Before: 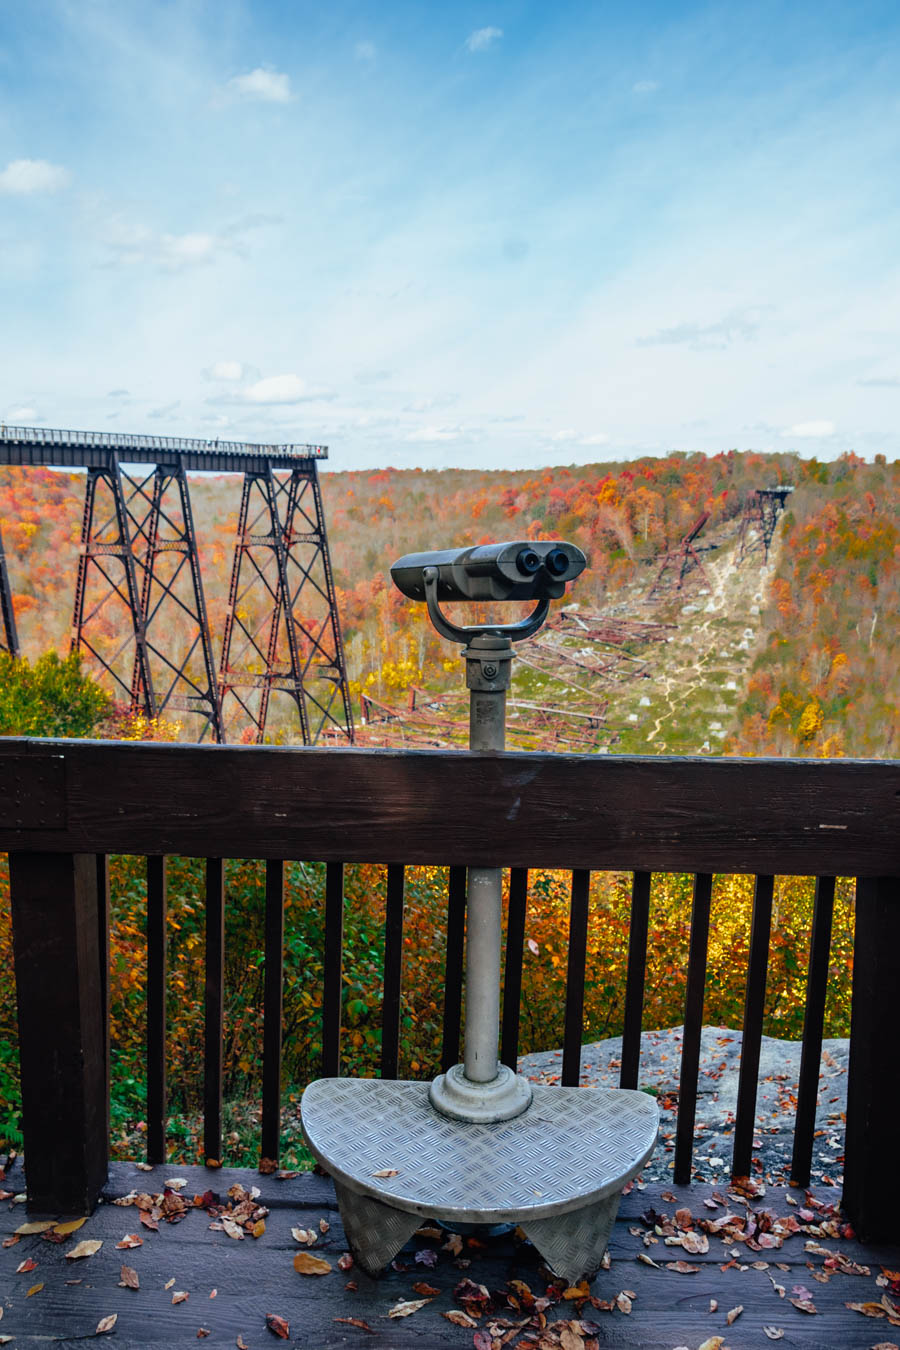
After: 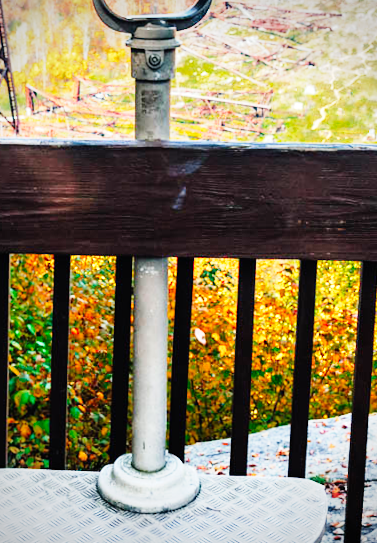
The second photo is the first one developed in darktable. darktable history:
exposure: black level correction 0, exposure 0.5 EV, compensate highlight preservation false
base curve: curves: ch0 [(0, 0) (0, 0.001) (0.001, 0.001) (0.004, 0.002) (0.007, 0.004) (0.015, 0.013) (0.033, 0.045) (0.052, 0.096) (0.075, 0.17) (0.099, 0.241) (0.163, 0.42) (0.219, 0.55) (0.259, 0.616) (0.327, 0.722) (0.365, 0.765) (0.522, 0.873) (0.547, 0.881) (0.689, 0.919) (0.826, 0.952) (1, 1)], preserve colors none
crop: left 37.221%, top 45.169%, right 20.63%, bottom 13.777%
vignetting: unbound false
rotate and perspective: rotation -0.45°, automatic cropping original format, crop left 0.008, crop right 0.992, crop top 0.012, crop bottom 0.988
